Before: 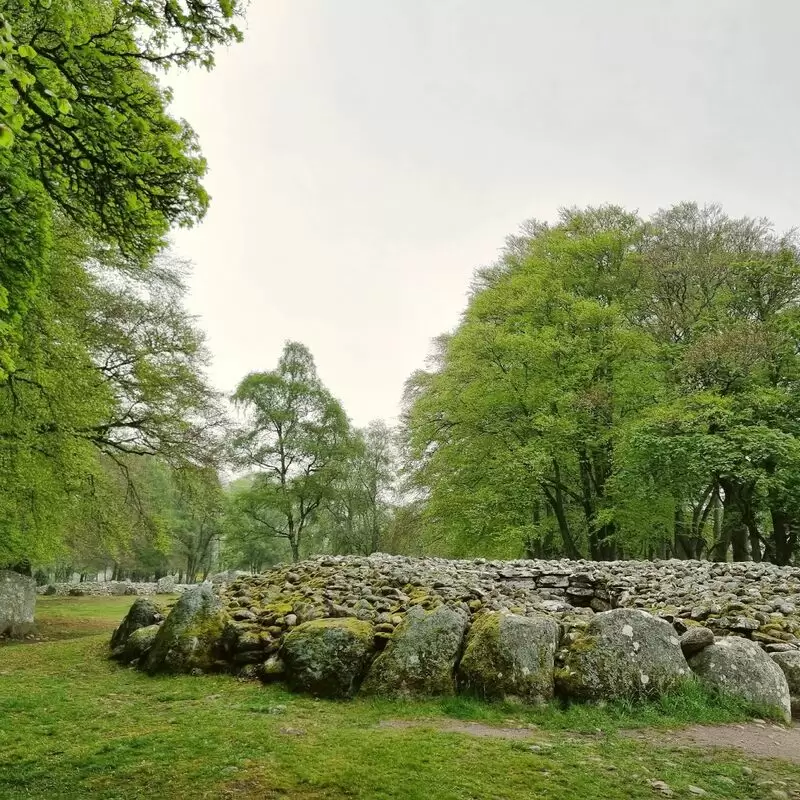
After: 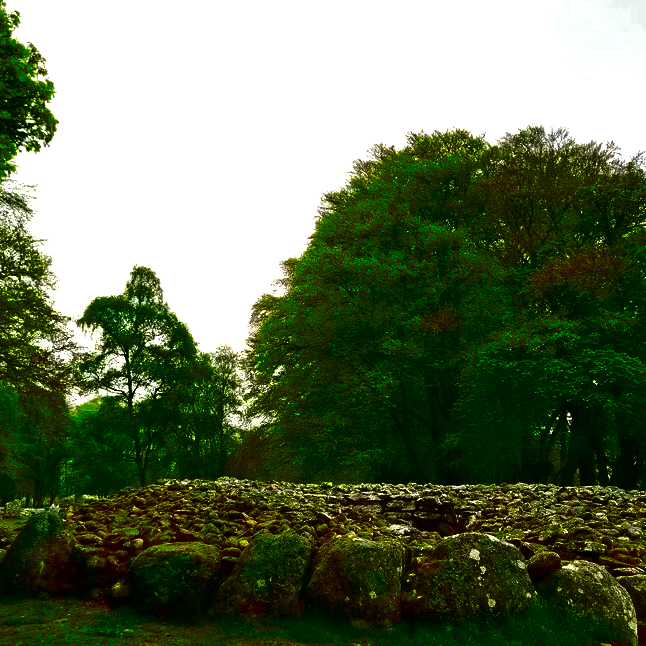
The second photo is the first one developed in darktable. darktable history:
color zones: curves: ch0 [(0, 0.613) (0.01, 0.613) (0.245, 0.448) (0.498, 0.529) (0.642, 0.665) (0.879, 0.777) (0.99, 0.613)]; ch1 [(0, 0) (0.143, 0) (0.286, 0) (0.429, 0) (0.571, 0) (0.714, 0) (0.857, 0)], mix -121.96%
crop: left 19.159%, top 9.58%, bottom 9.58%
color balance rgb: linear chroma grading › global chroma 16.62%, perceptual saturation grading › highlights -8.63%, perceptual saturation grading › mid-tones 18.66%, perceptual saturation grading › shadows 28.49%, perceptual brilliance grading › highlights 14.22%, perceptual brilliance grading › shadows -18.96%, global vibrance 27.71%
contrast brightness saturation: brightness -1, saturation 1
